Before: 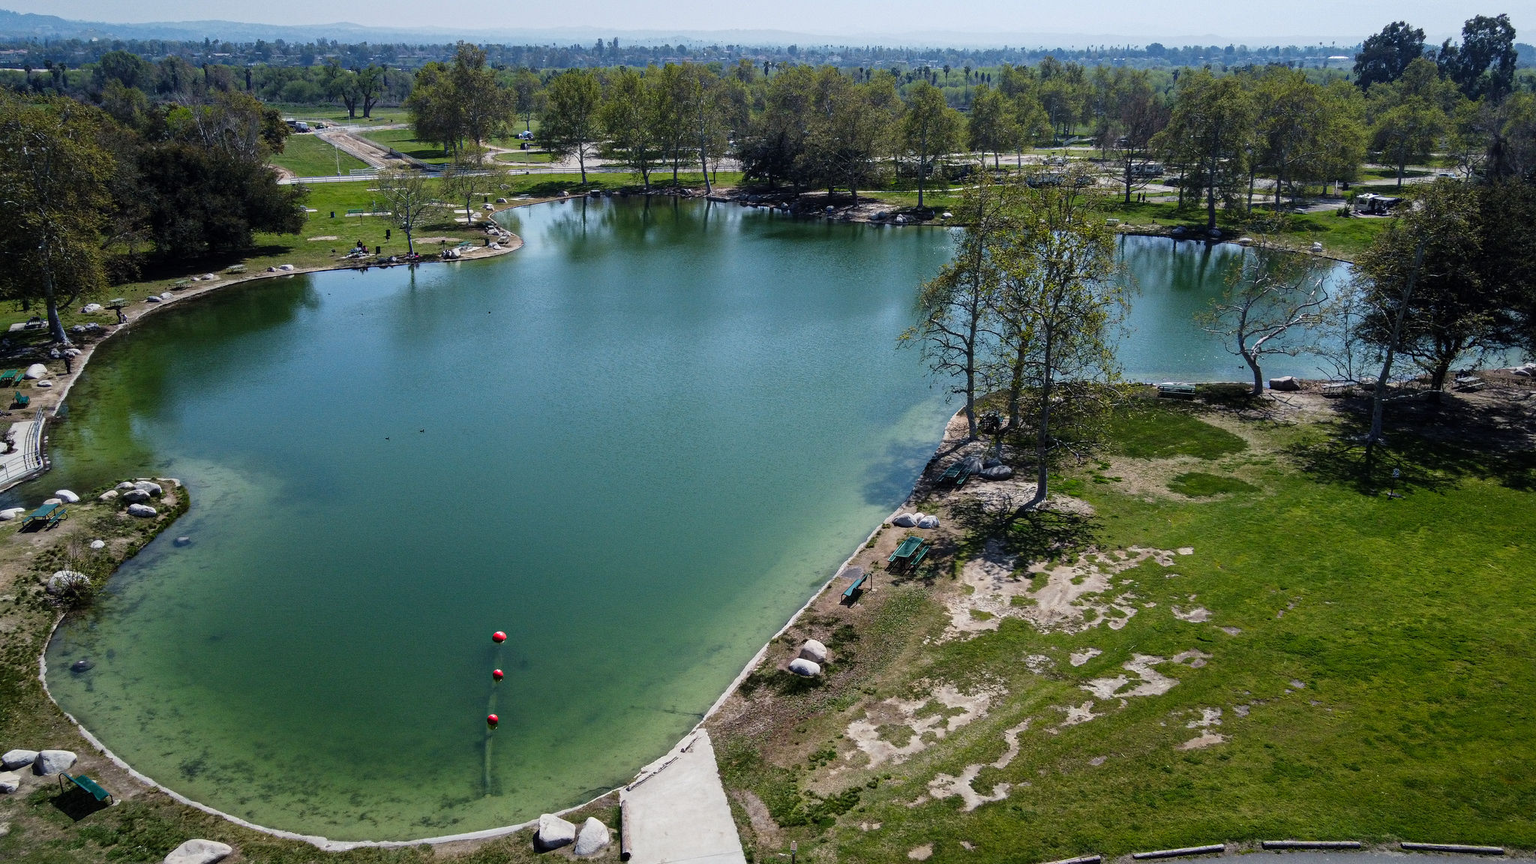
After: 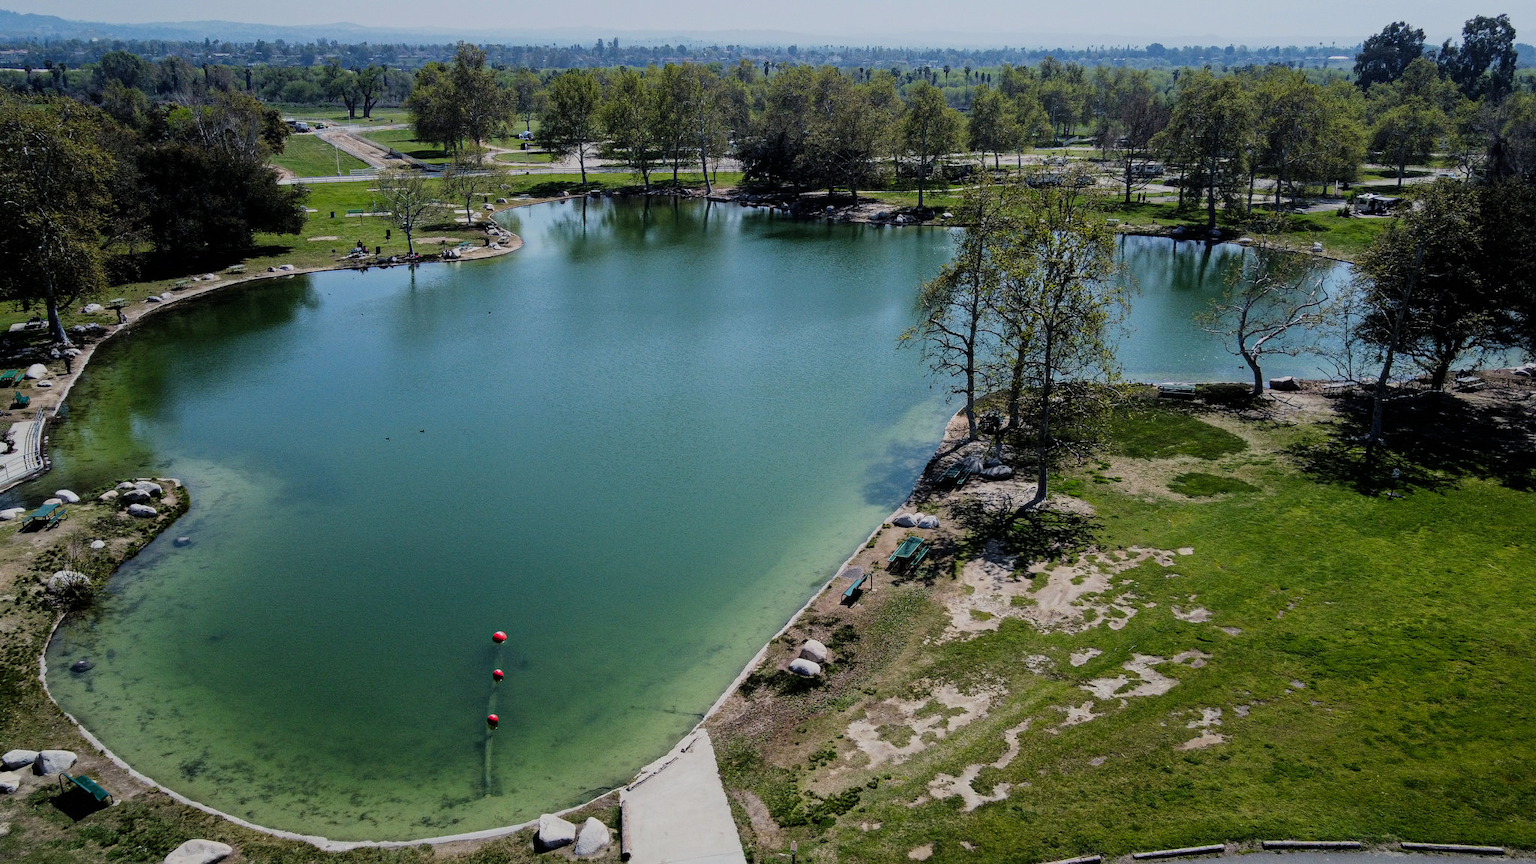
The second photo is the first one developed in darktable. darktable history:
filmic rgb: black relative exposure -7.65 EV, white relative exposure 4.56 EV, hardness 3.61, color science v6 (2022), iterations of high-quality reconstruction 0
